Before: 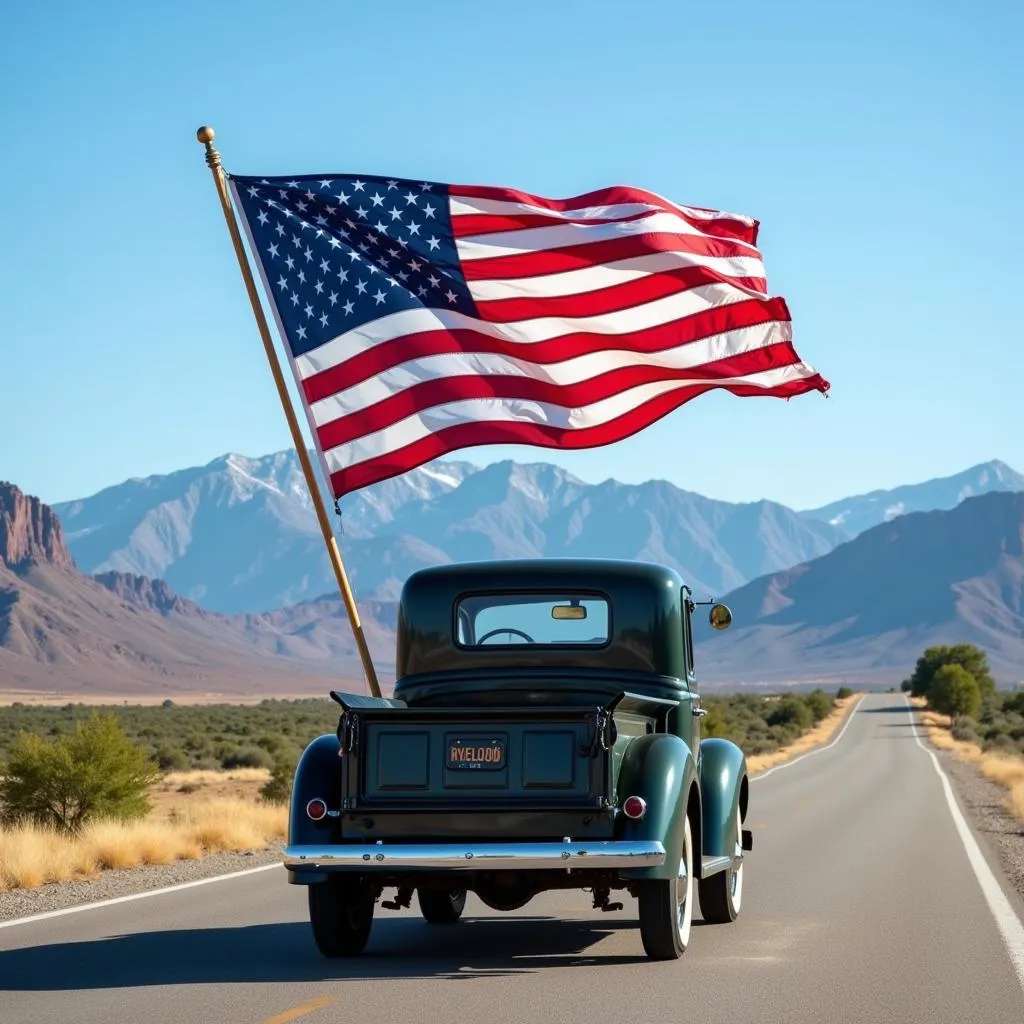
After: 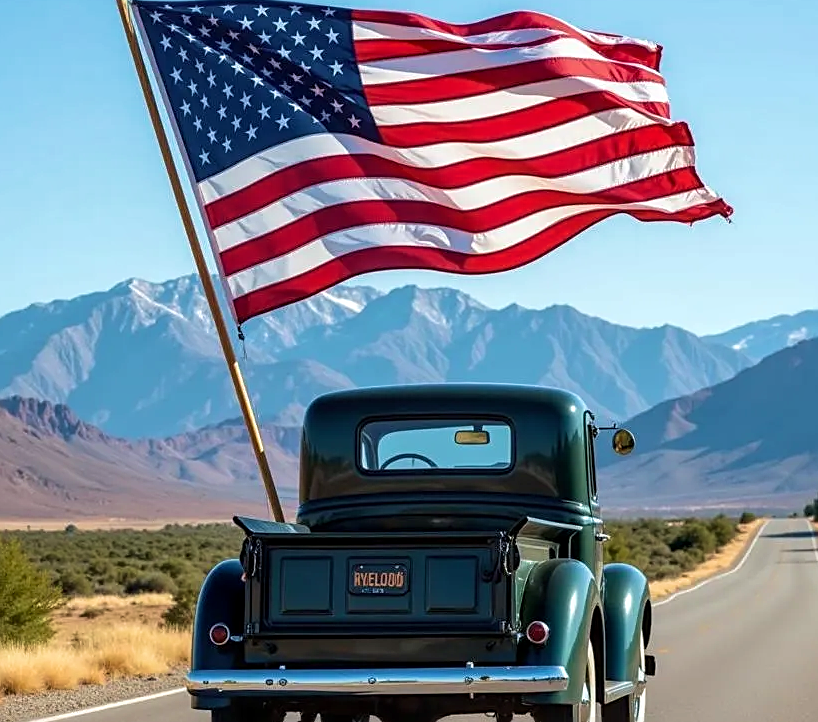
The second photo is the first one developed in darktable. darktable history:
velvia: on, module defaults
crop: left 9.546%, top 17.122%, right 10.505%, bottom 12.319%
local contrast: on, module defaults
sharpen: on, module defaults
